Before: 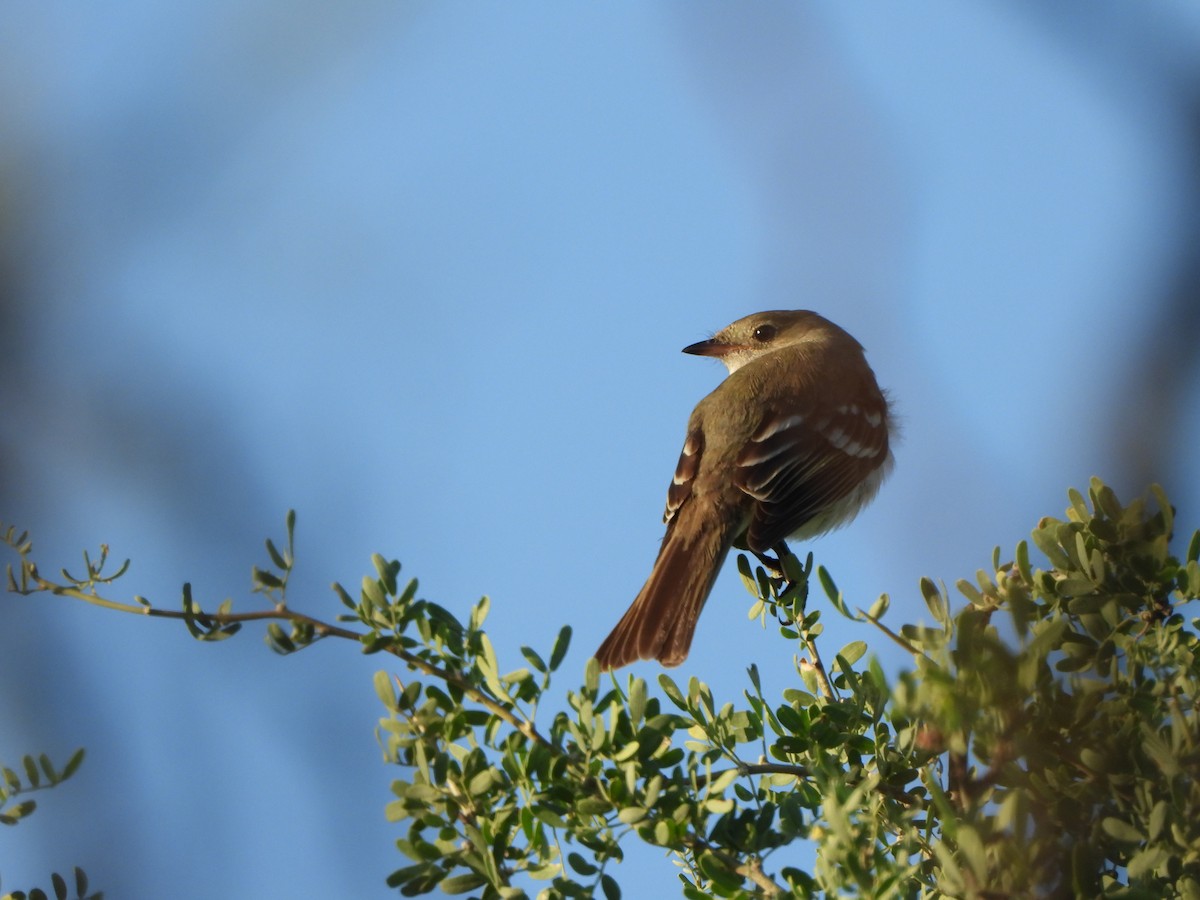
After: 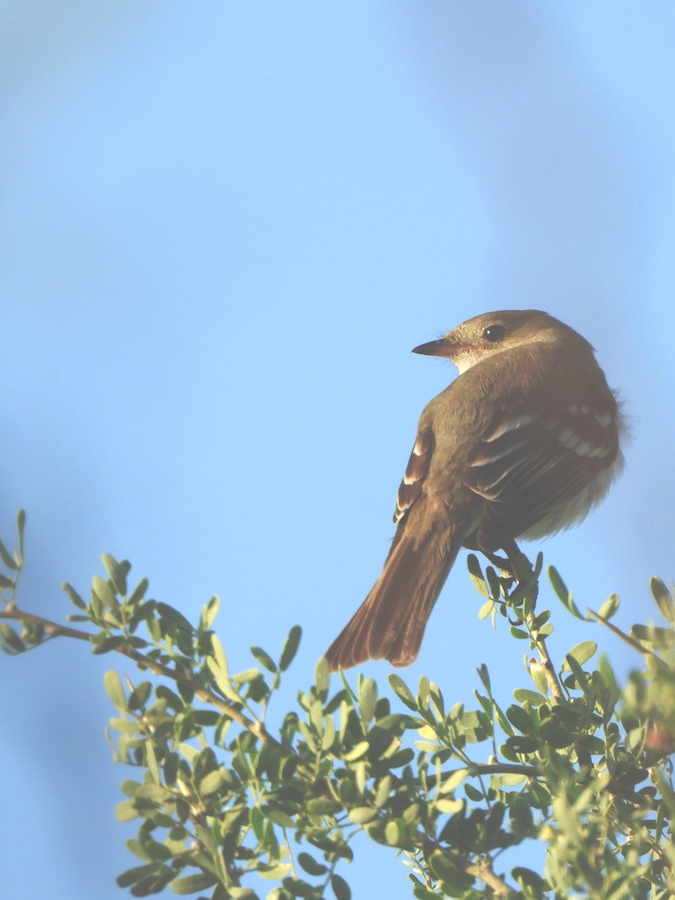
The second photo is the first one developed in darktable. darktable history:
crop and rotate: left 22.516%, right 21.234%
exposure: black level correction -0.071, exposure 0.5 EV, compensate highlight preservation false
